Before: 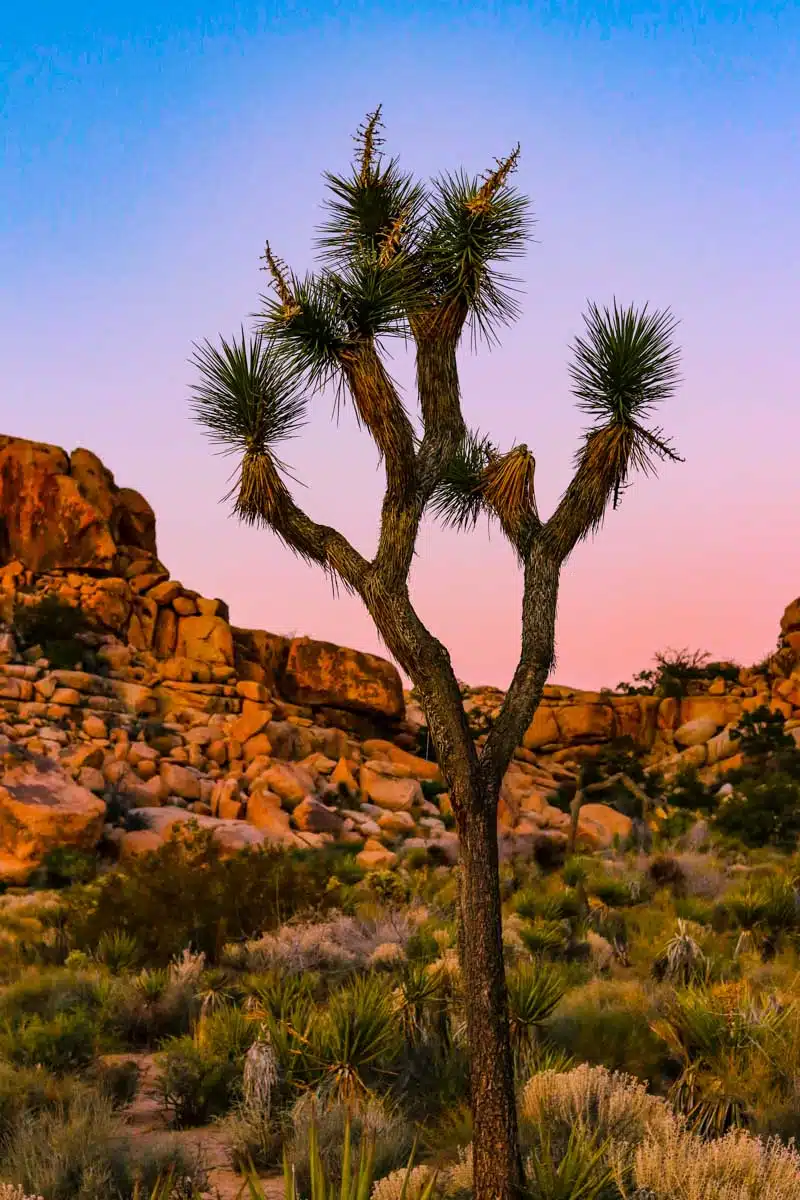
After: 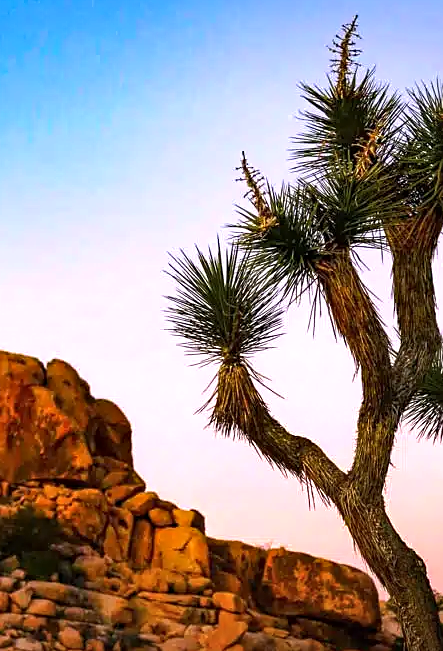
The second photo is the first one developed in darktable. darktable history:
crop and rotate: left 3.029%, top 7.448%, right 41.581%, bottom 38.228%
tone equalizer: -8 EV -0.001 EV, -7 EV 0.003 EV, -6 EV -0.003 EV, -5 EV -0.008 EV, -4 EV -0.081 EV, -3 EV -0.224 EV, -2 EV -0.26 EV, -1 EV 0.089 EV, +0 EV 0.292 EV, mask exposure compensation -0.486 EV
vignetting: fall-off start 100.98%, brightness -0.31, saturation -0.054, width/height ratio 1.322
contrast equalizer: y [[0.502, 0.505, 0.512, 0.529, 0.564, 0.588], [0.5 ×6], [0.502, 0.505, 0.512, 0.529, 0.564, 0.588], [0, 0.001, 0.001, 0.004, 0.008, 0.011], [0, 0.001, 0.001, 0.004, 0.008, 0.011]], mix 0.337
exposure: black level correction 0, exposure 0.499 EV, compensate highlight preservation false
sharpen: amount 0.217
haze removal: compatibility mode true, adaptive false
